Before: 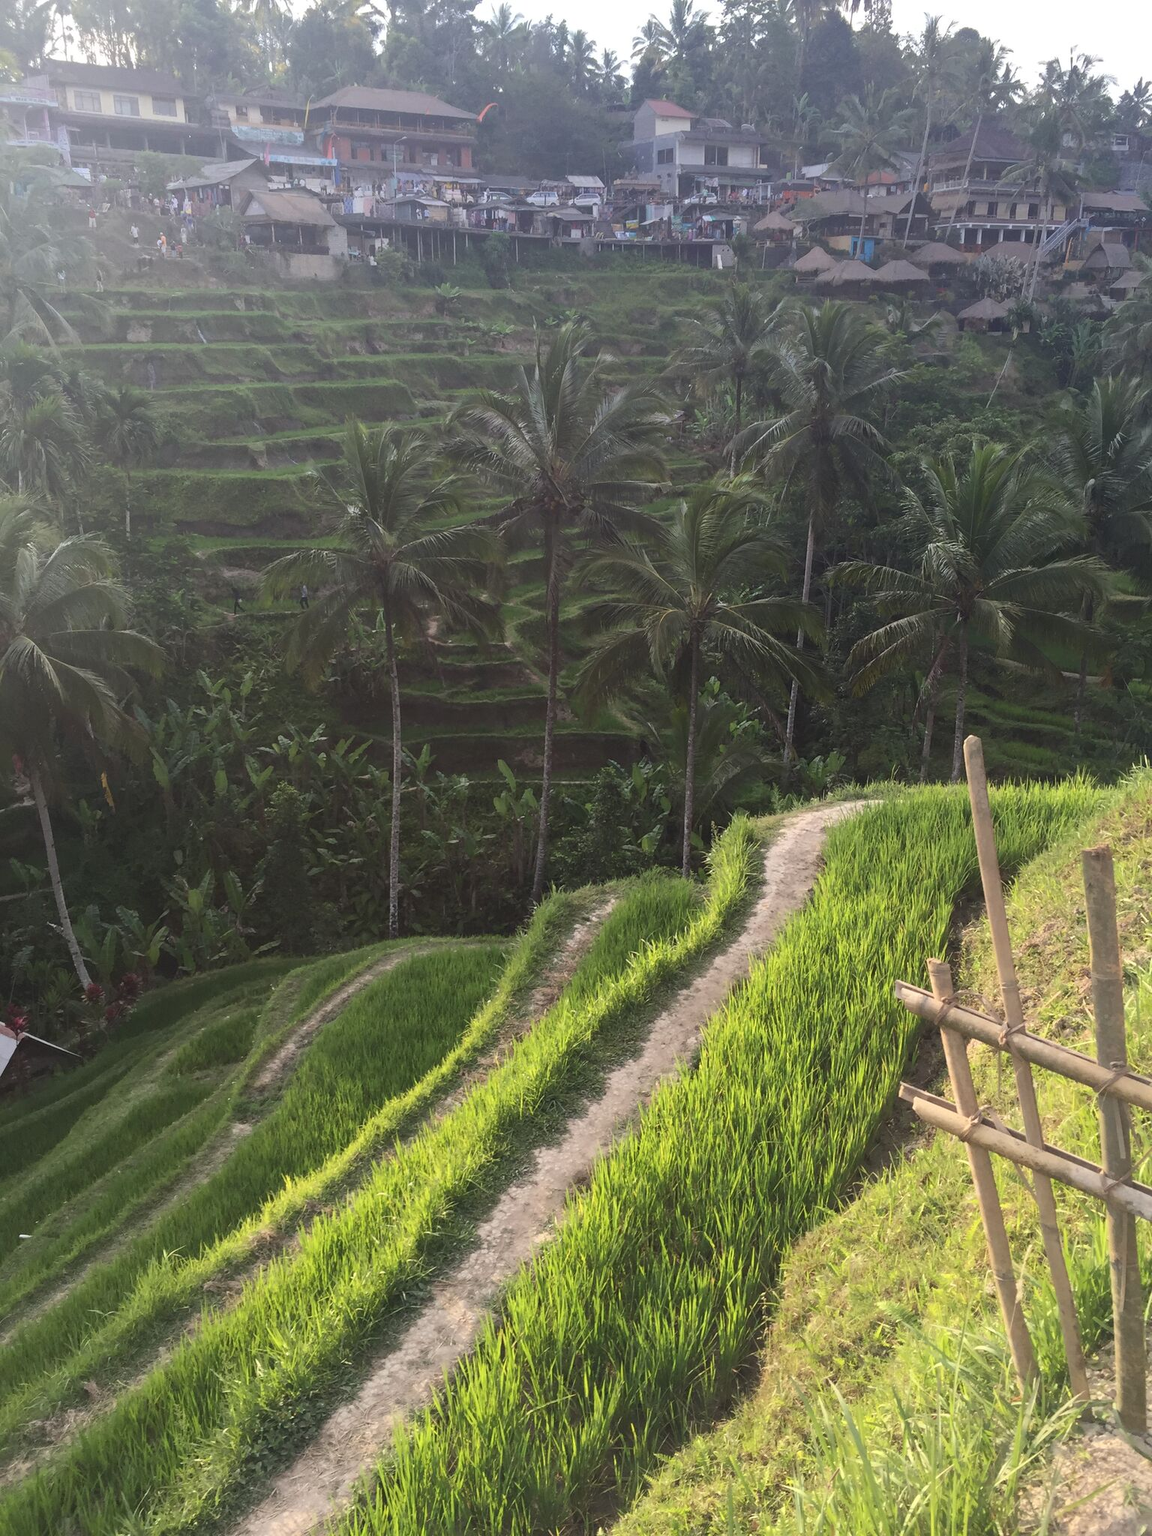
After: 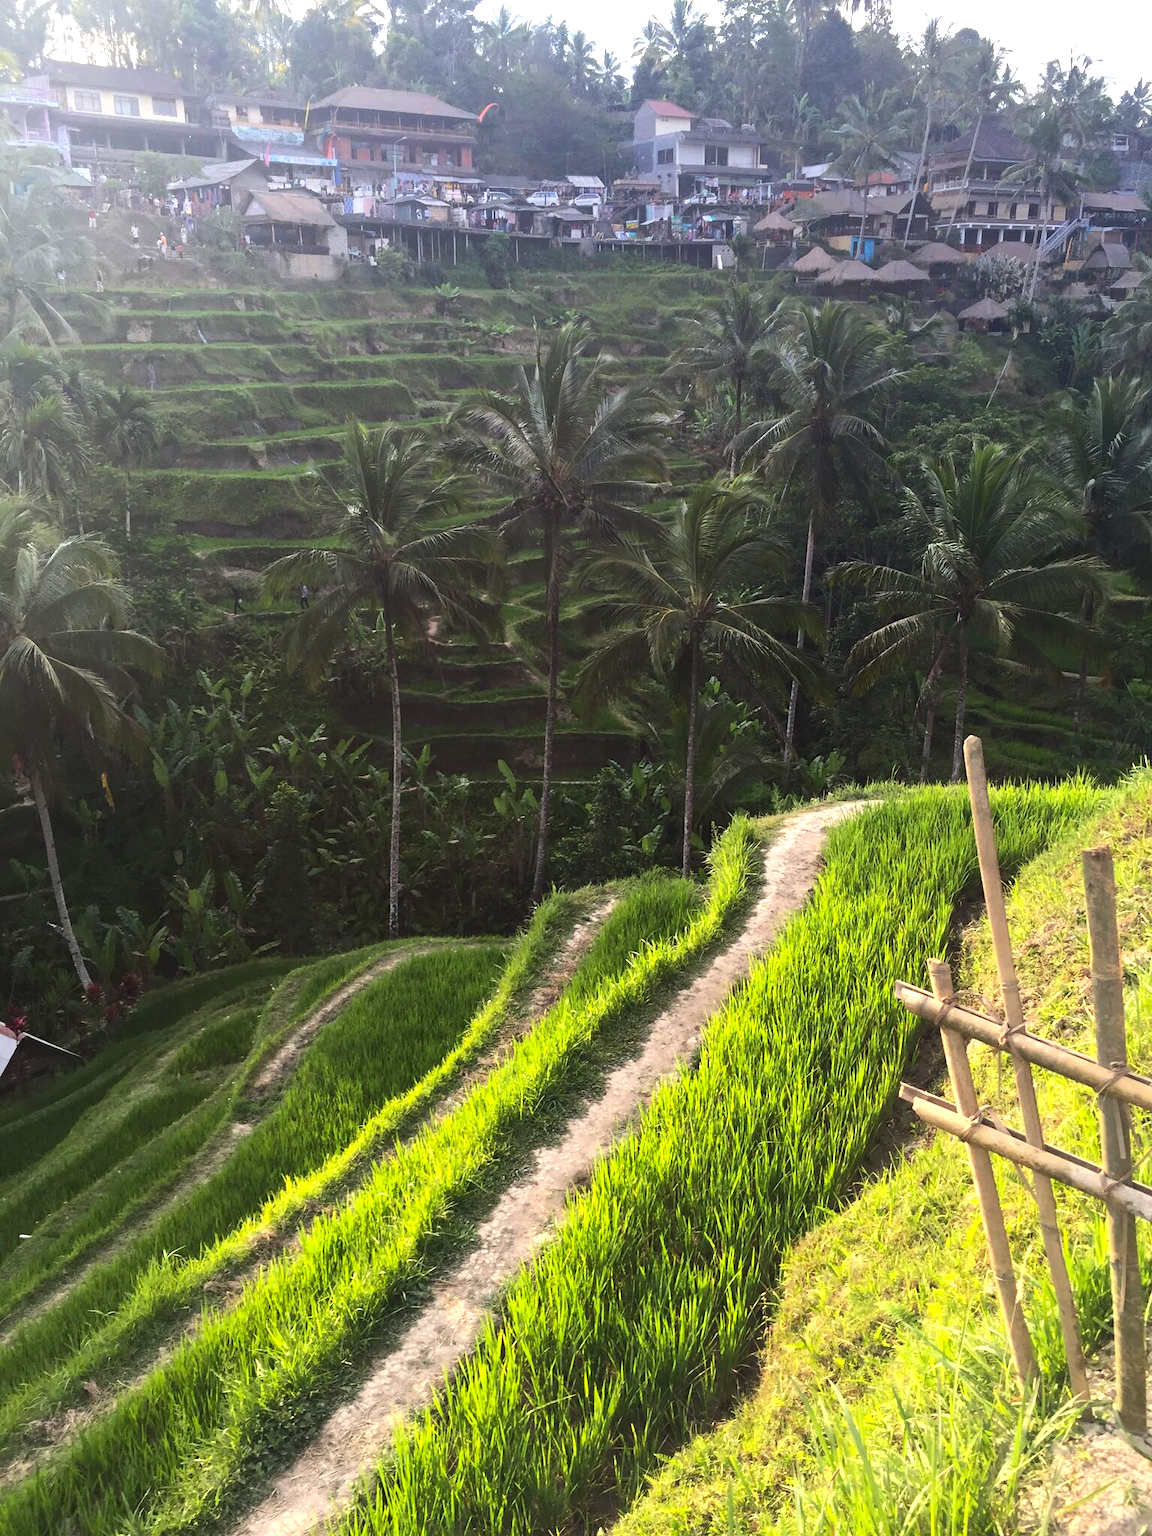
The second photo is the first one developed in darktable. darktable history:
color contrast: green-magenta contrast 0.96
color correction: saturation 1.34
tone equalizer: -8 EV -0.75 EV, -7 EV -0.7 EV, -6 EV -0.6 EV, -5 EV -0.4 EV, -3 EV 0.4 EV, -2 EV 0.6 EV, -1 EV 0.7 EV, +0 EV 0.75 EV, edges refinement/feathering 500, mask exposure compensation -1.57 EV, preserve details no
